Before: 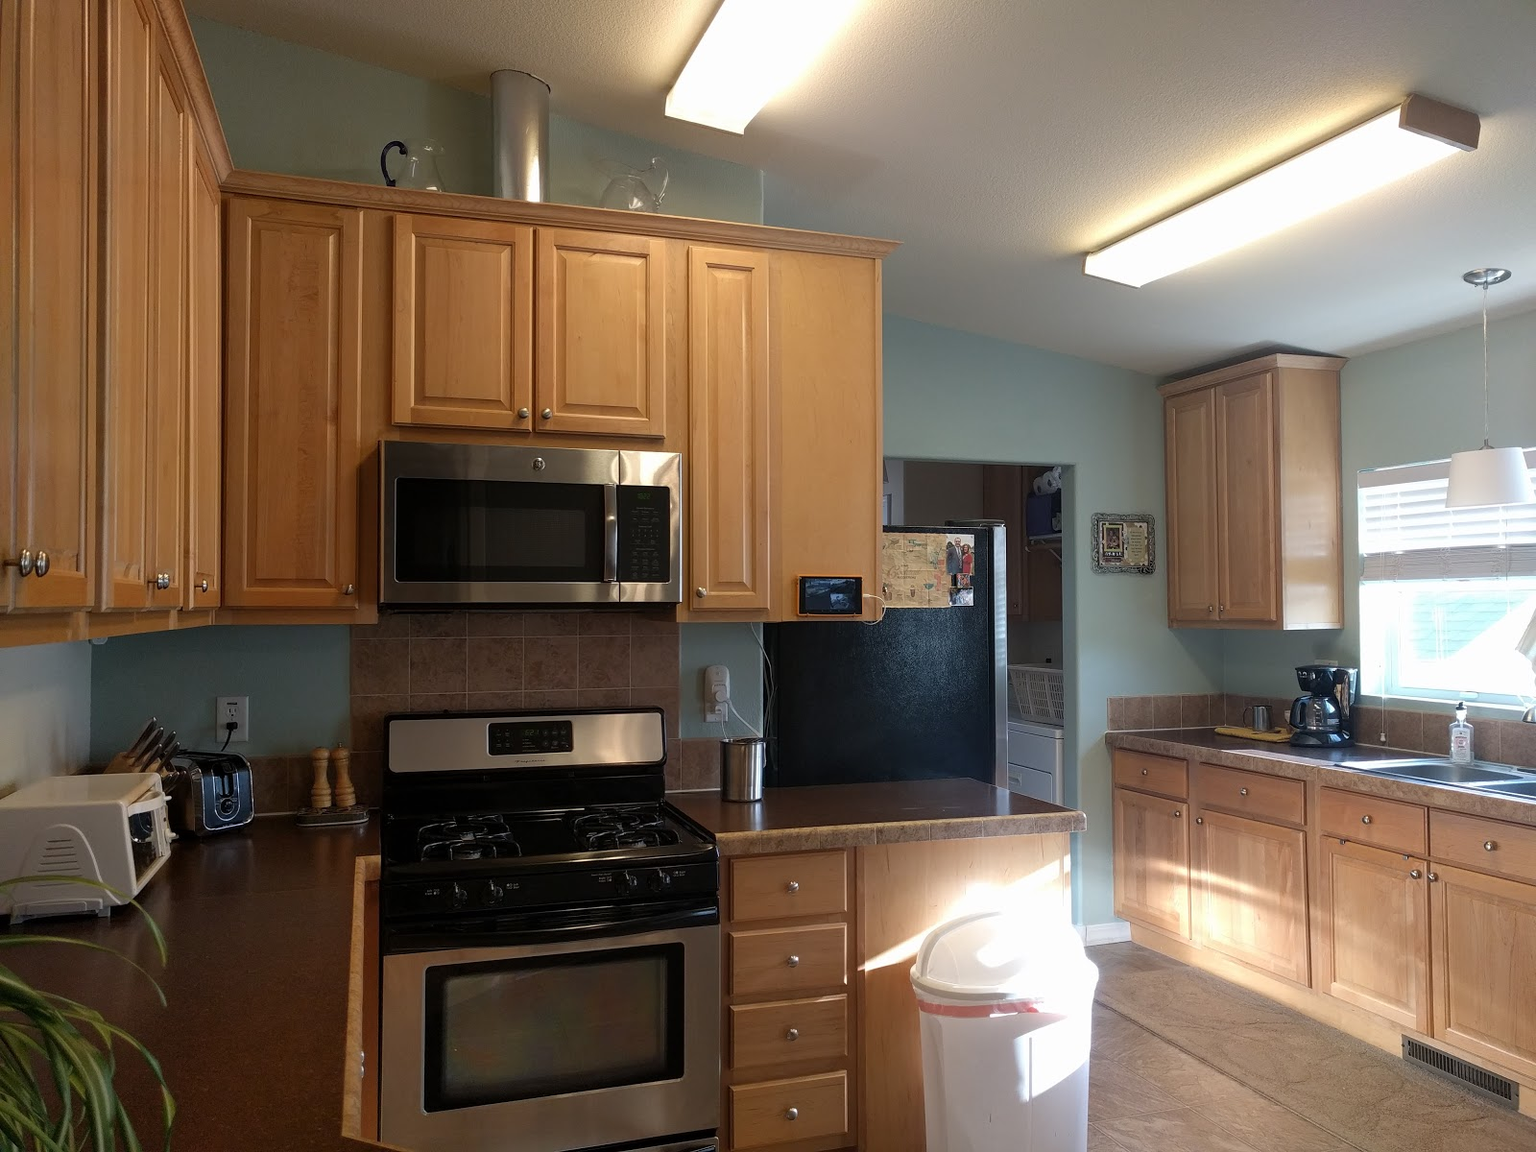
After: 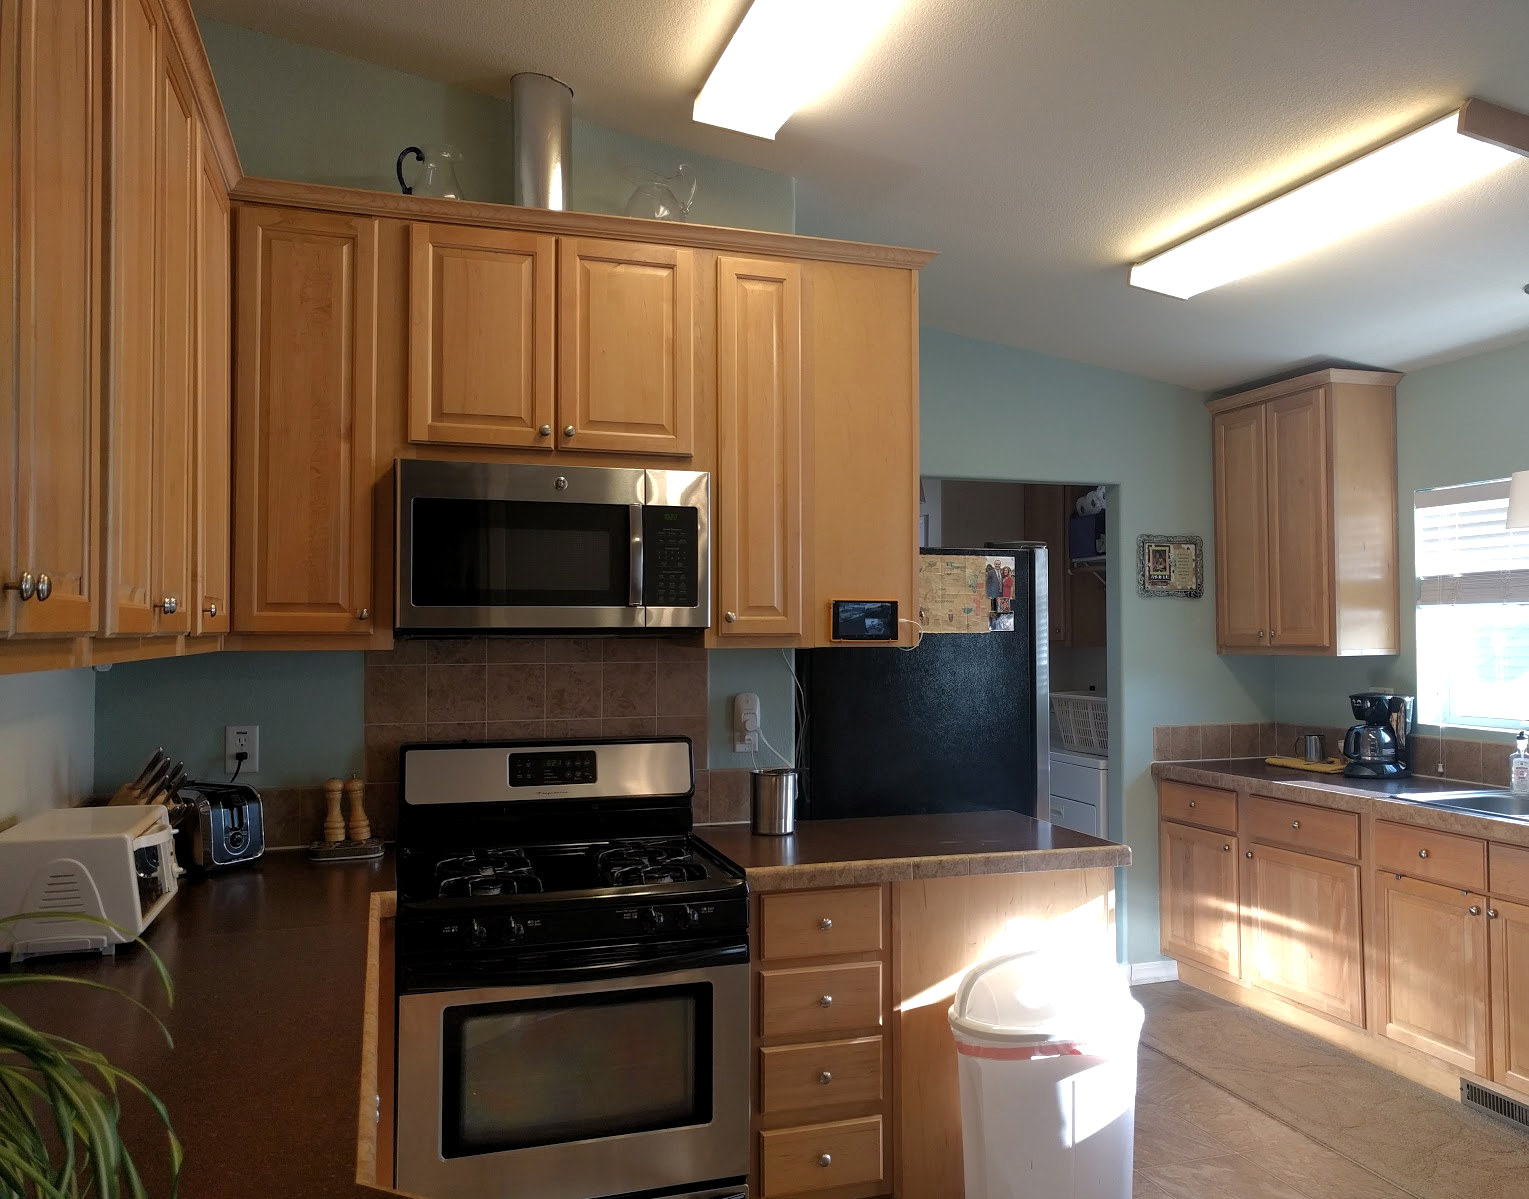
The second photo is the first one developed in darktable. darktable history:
levels: black 8.56%, levels [0.016, 0.484, 0.953]
crop: right 4.436%, bottom 0.028%
tone equalizer: -8 EV 0 EV, -7 EV 0.003 EV, -6 EV -0.004 EV, -5 EV -0.015 EV, -4 EV -0.061 EV, -3 EV -0.217 EV, -2 EV -0.294 EV, -1 EV 0.096 EV, +0 EV 0.292 EV, edges refinement/feathering 500, mask exposure compensation -1.57 EV, preserve details no
